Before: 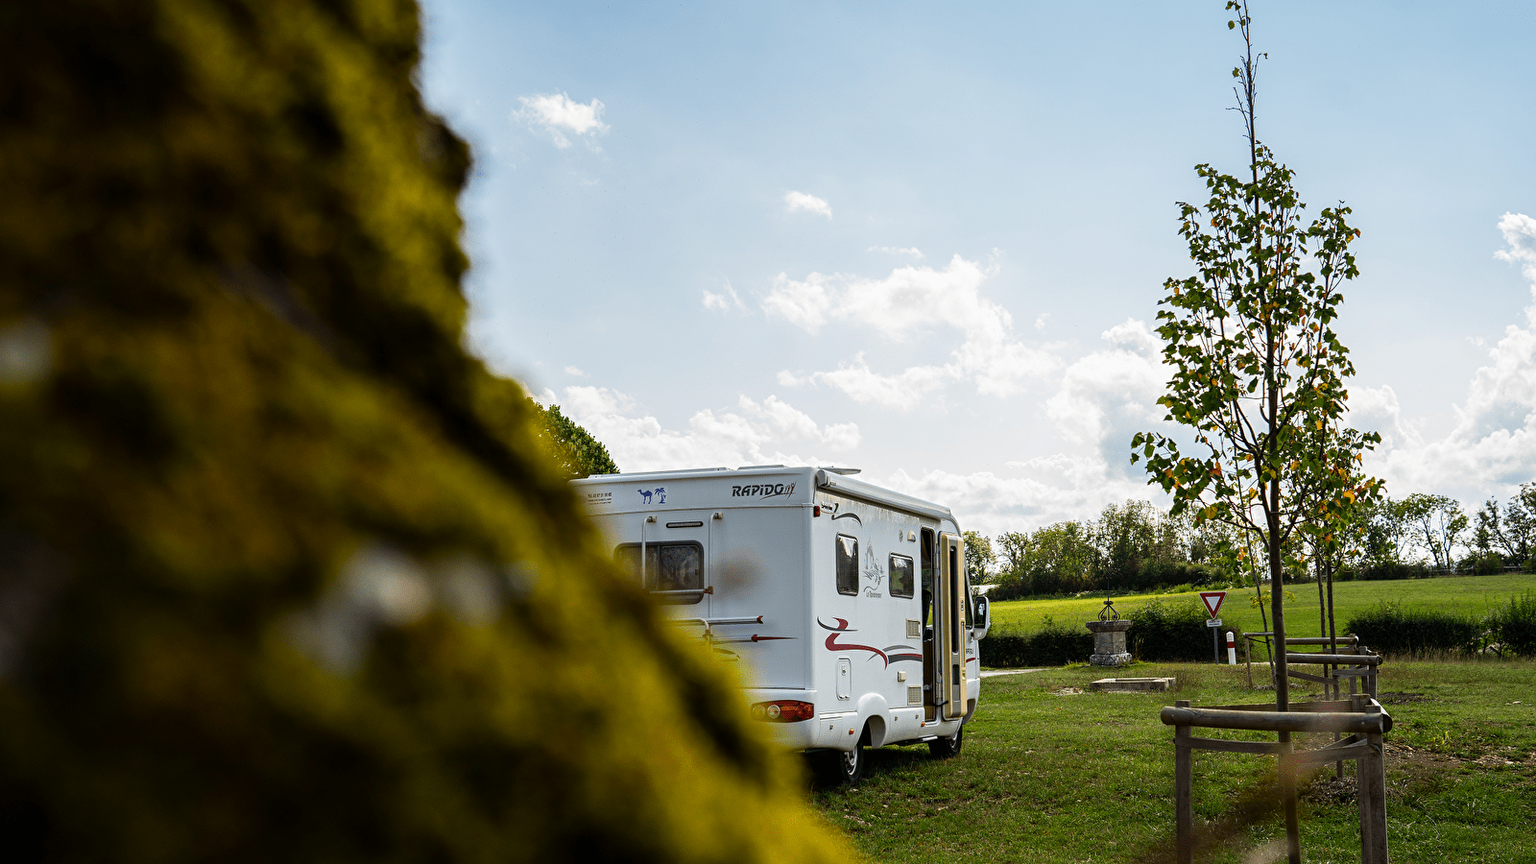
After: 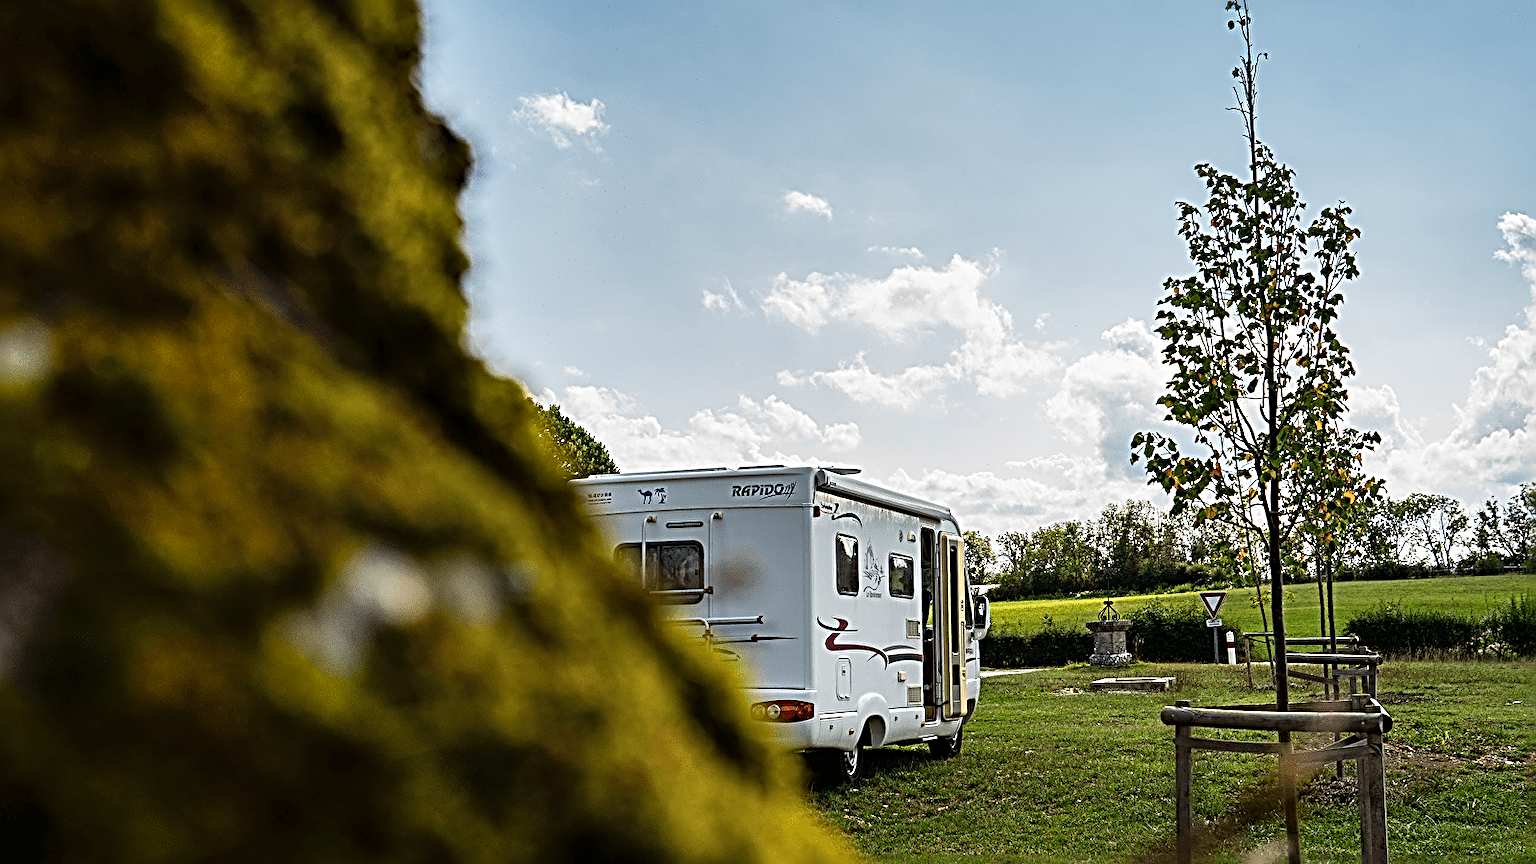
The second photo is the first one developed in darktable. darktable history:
shadows and highlights: white point adjustment 0.05, highlights color adjustment 55.9%, soften with gaussian
sharpen: radius 3.69, amount 0.928
